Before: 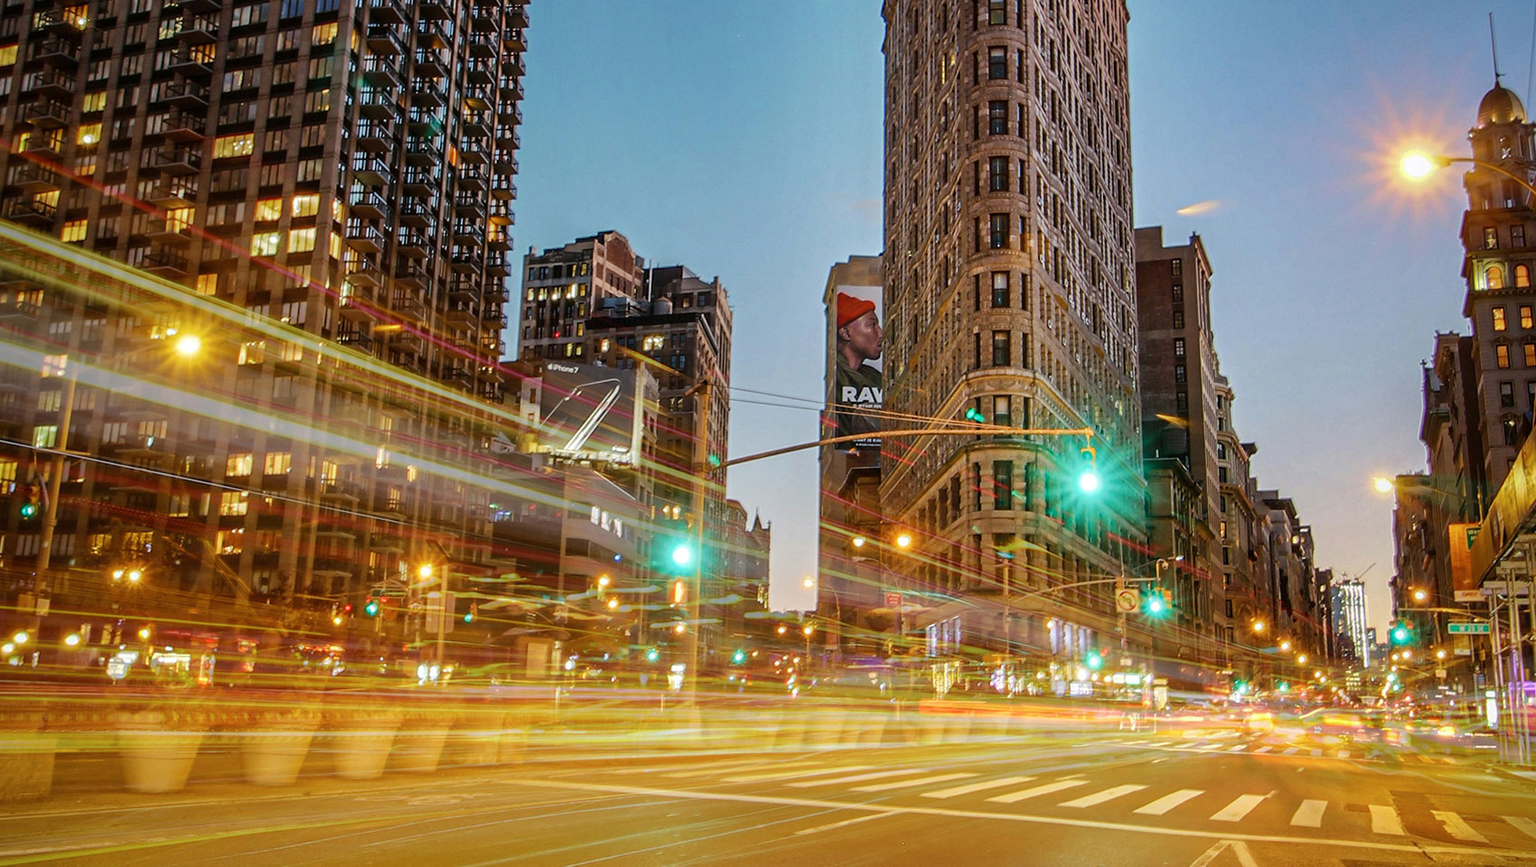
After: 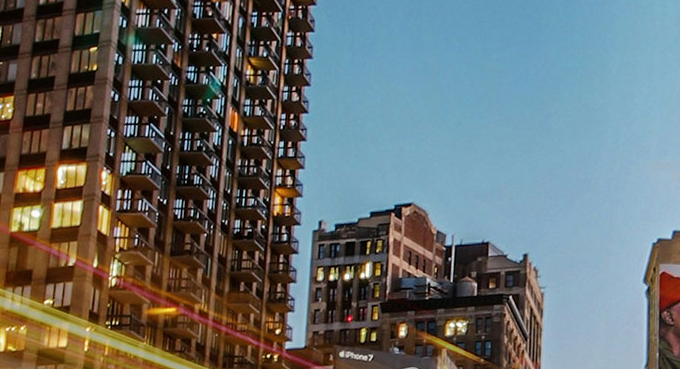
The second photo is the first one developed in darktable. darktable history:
crop: left 15.739%, top 5.432%, right 44.231%, bottom 56.043%
